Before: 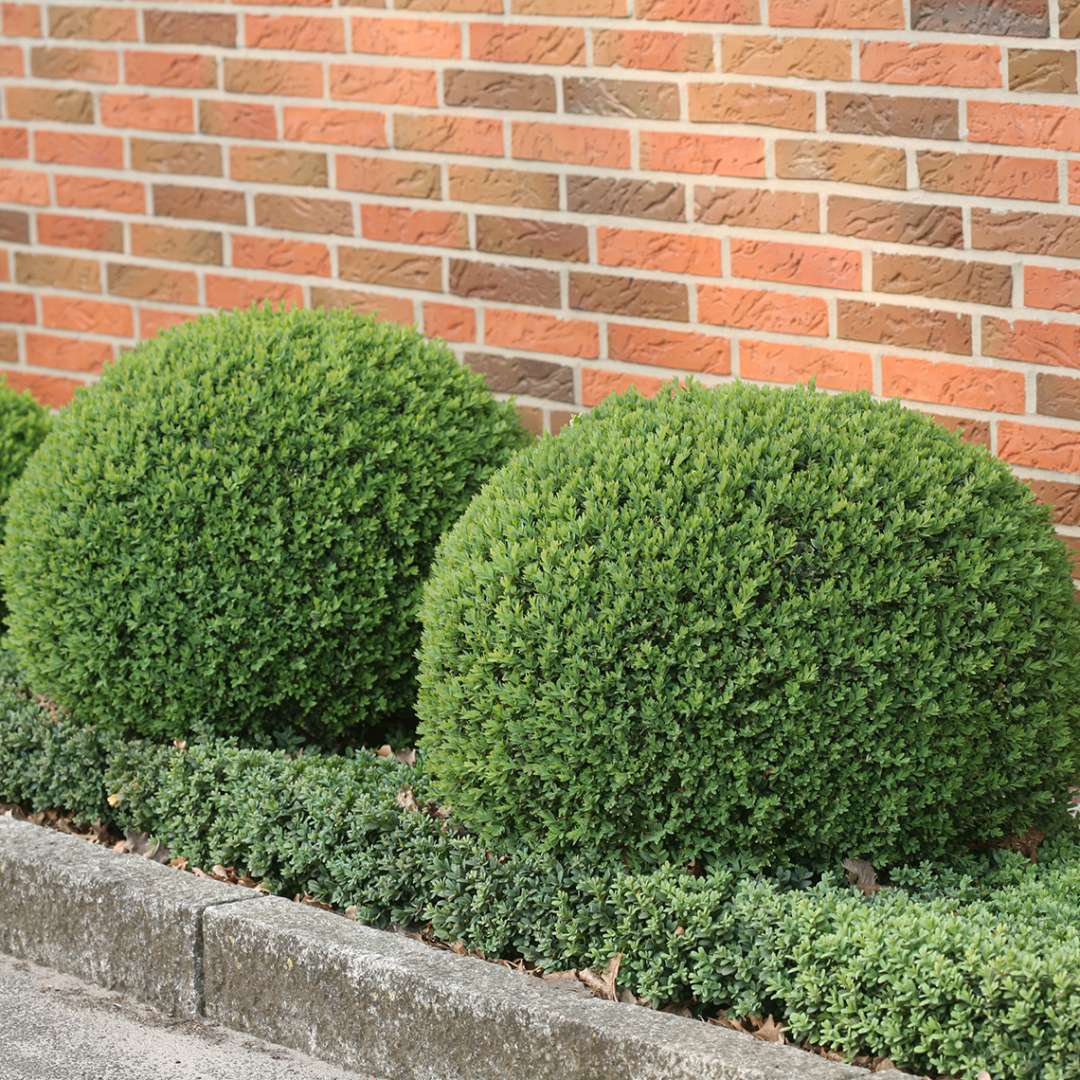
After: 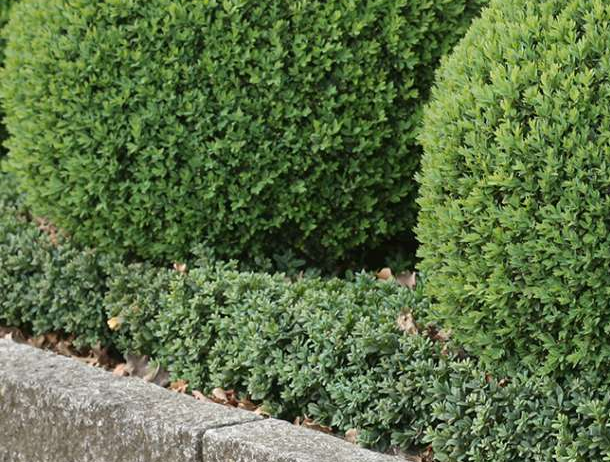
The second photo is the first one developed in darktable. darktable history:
crop: top 44.232%, right 43.46%, bottom 12.85%
